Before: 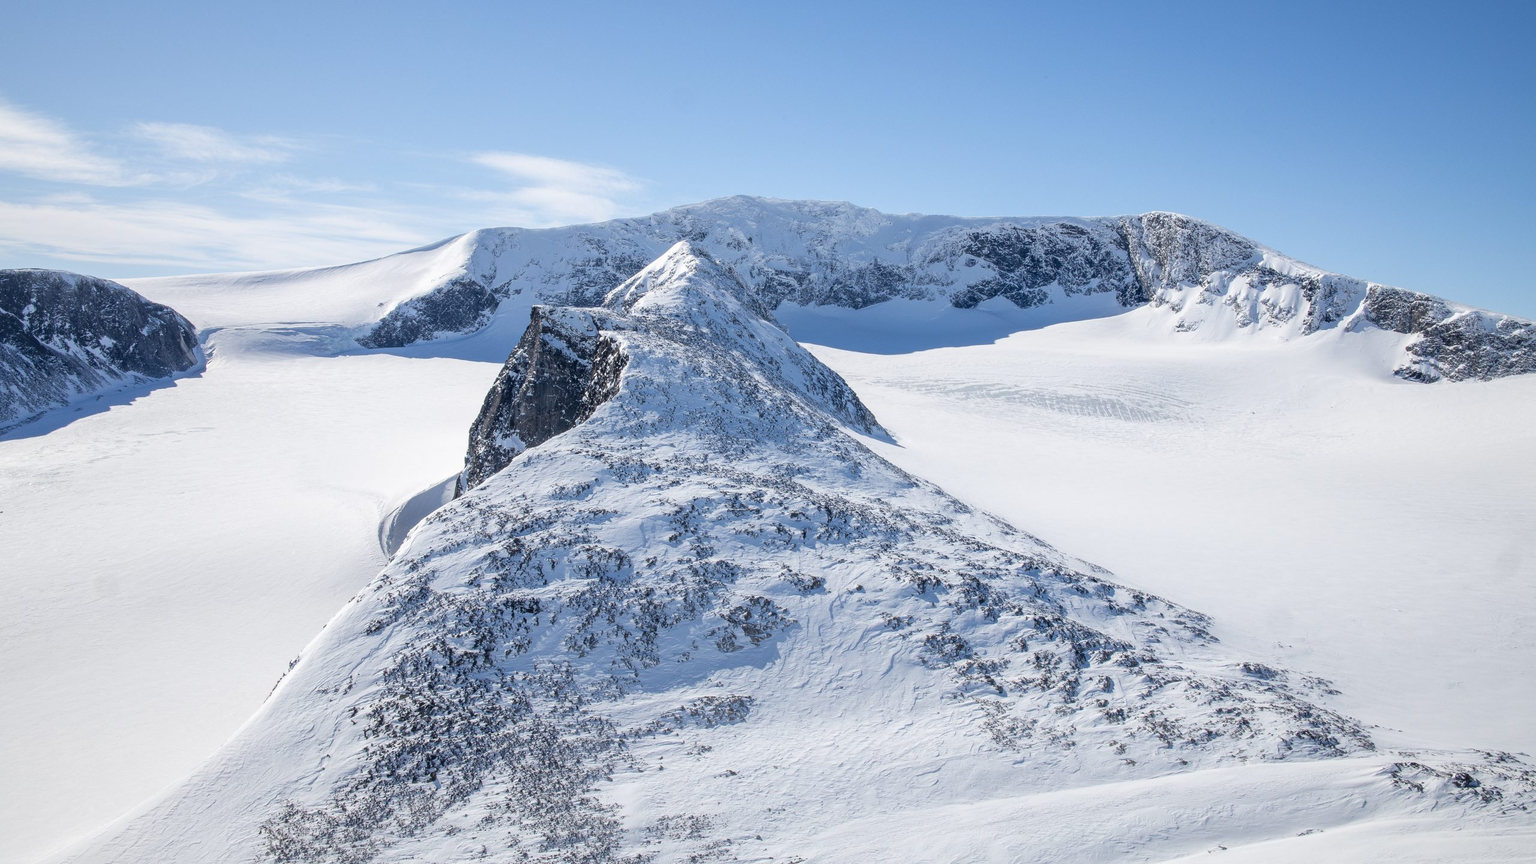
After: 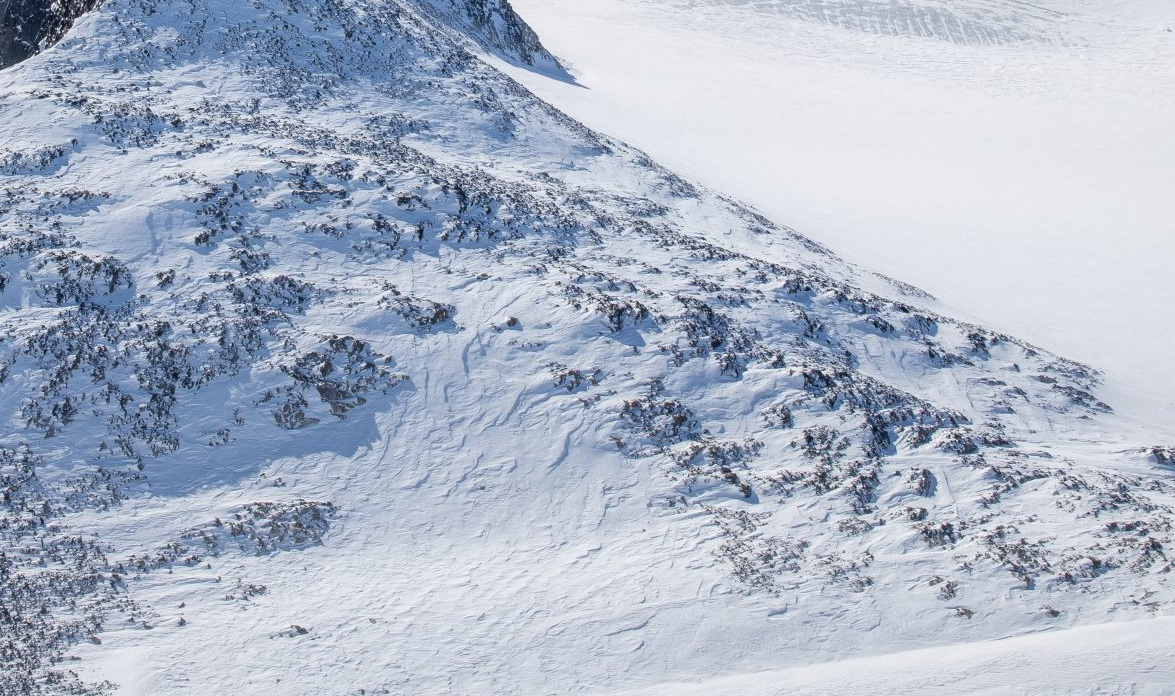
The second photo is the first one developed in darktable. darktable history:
crop: left 35.946%, top 45.697%, right 18.136%, bottom 5.902%
